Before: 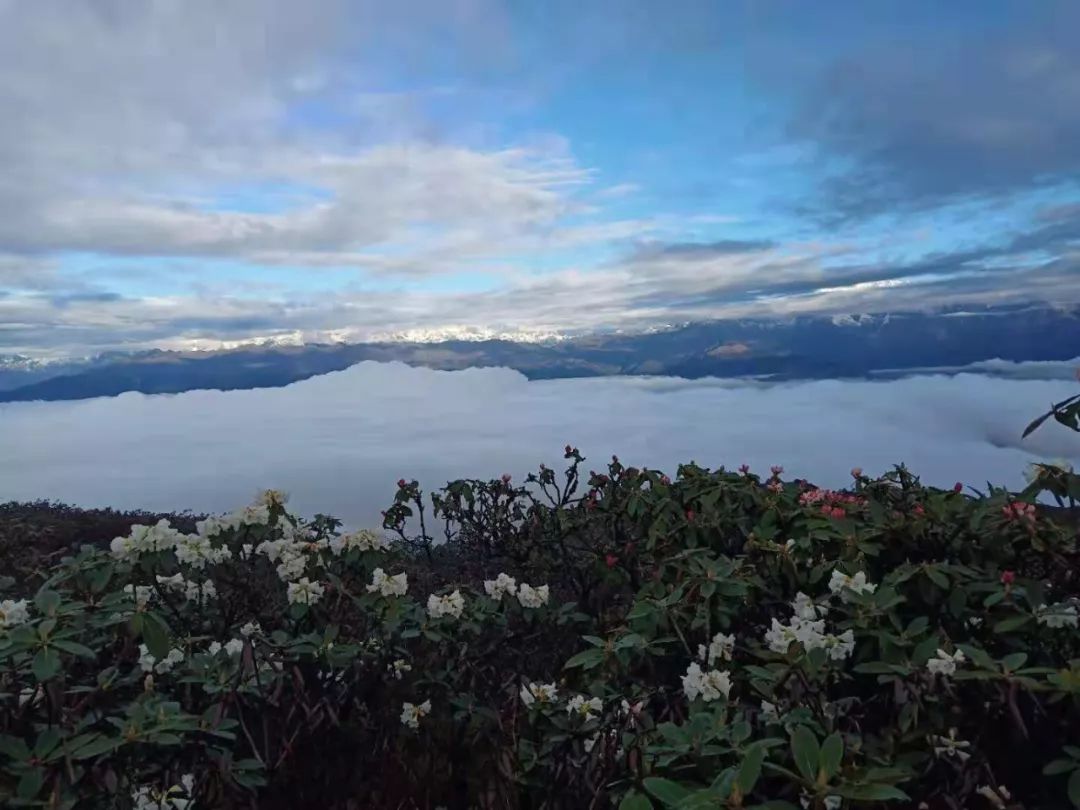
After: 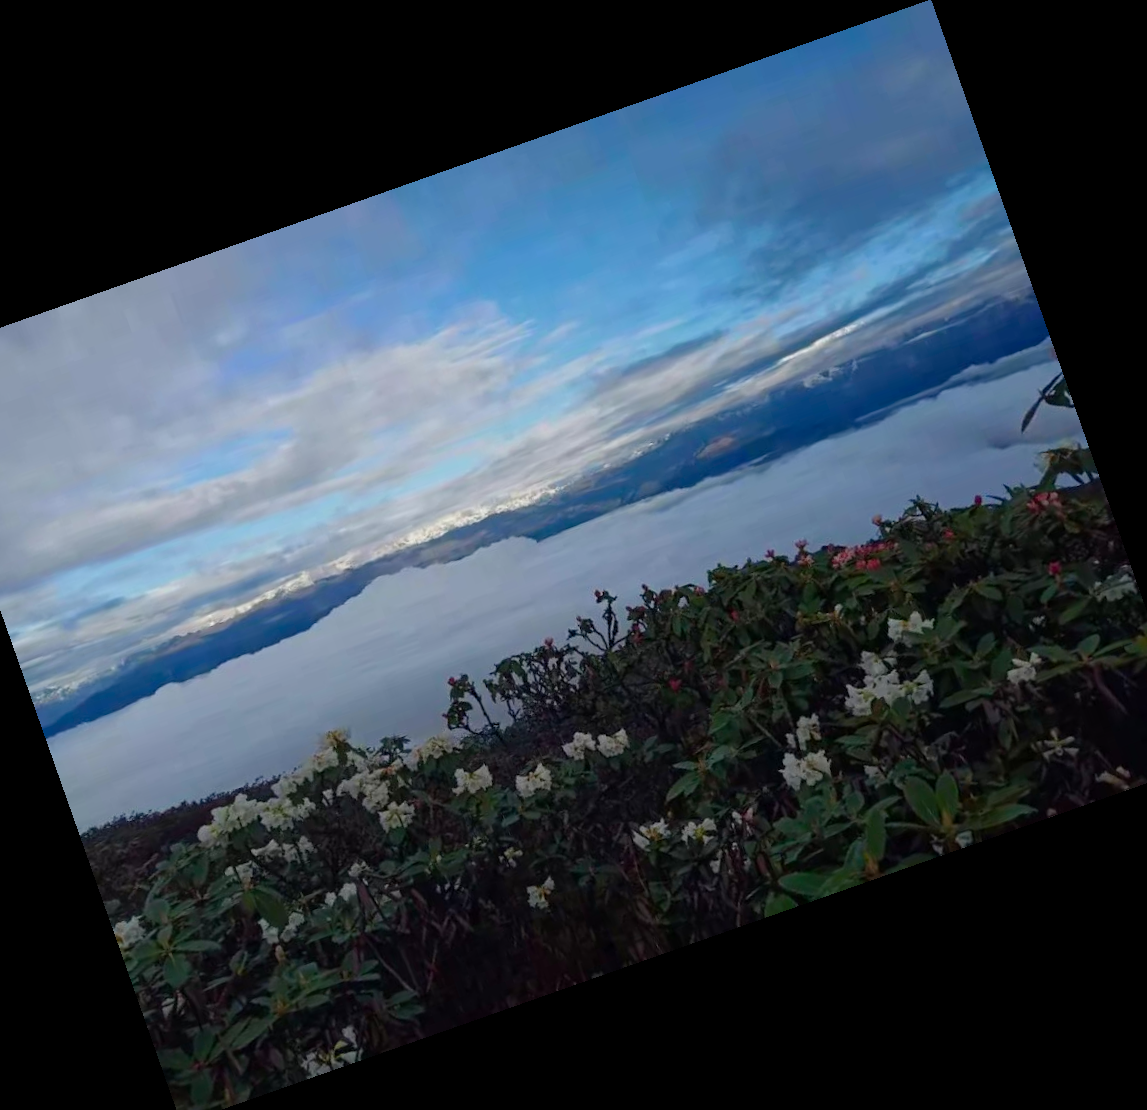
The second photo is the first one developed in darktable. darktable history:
exposure: exposure -0.293 EV, compensate highlight preservation false
crop and rotate: angle 19.43°, left 6.812%, right 4.125%, bottom 1.087%
color balance rgb: perceptual saturation grading › global saturation 20%, perceptual saturation grading › highlights -25%, perceptual saturation grading › shadows 25%
